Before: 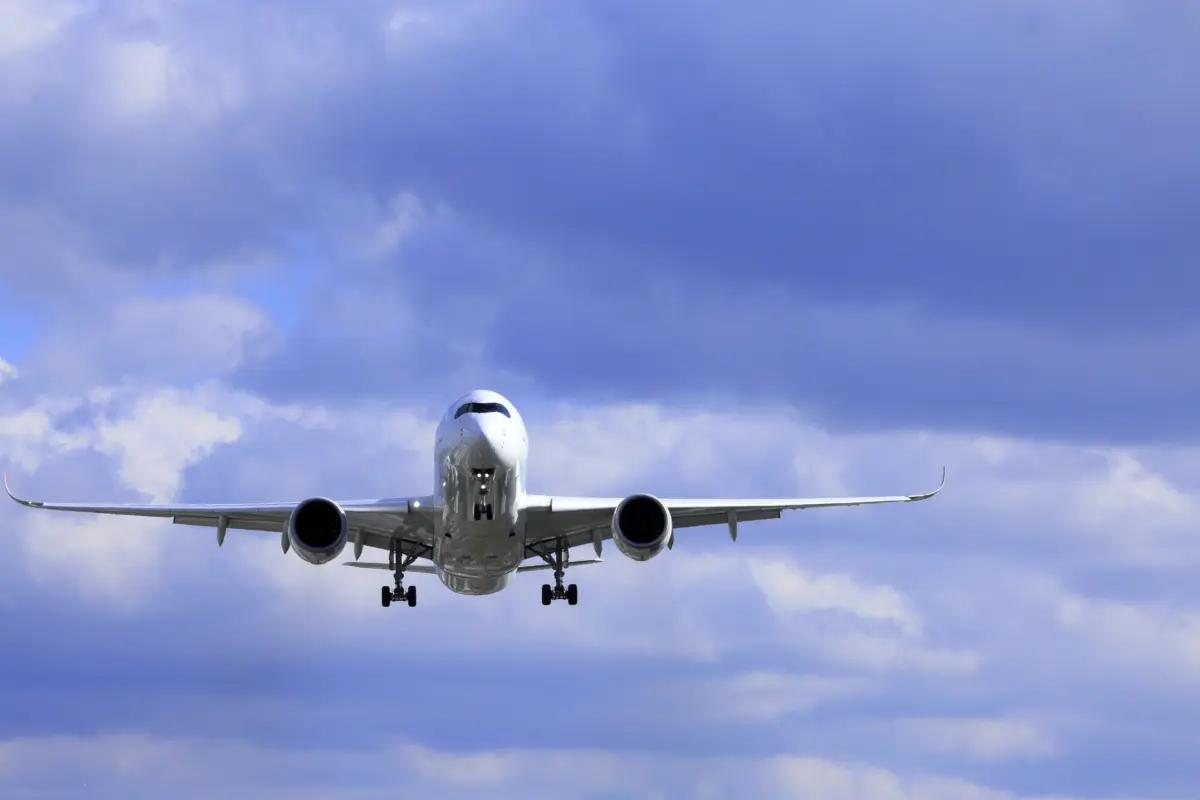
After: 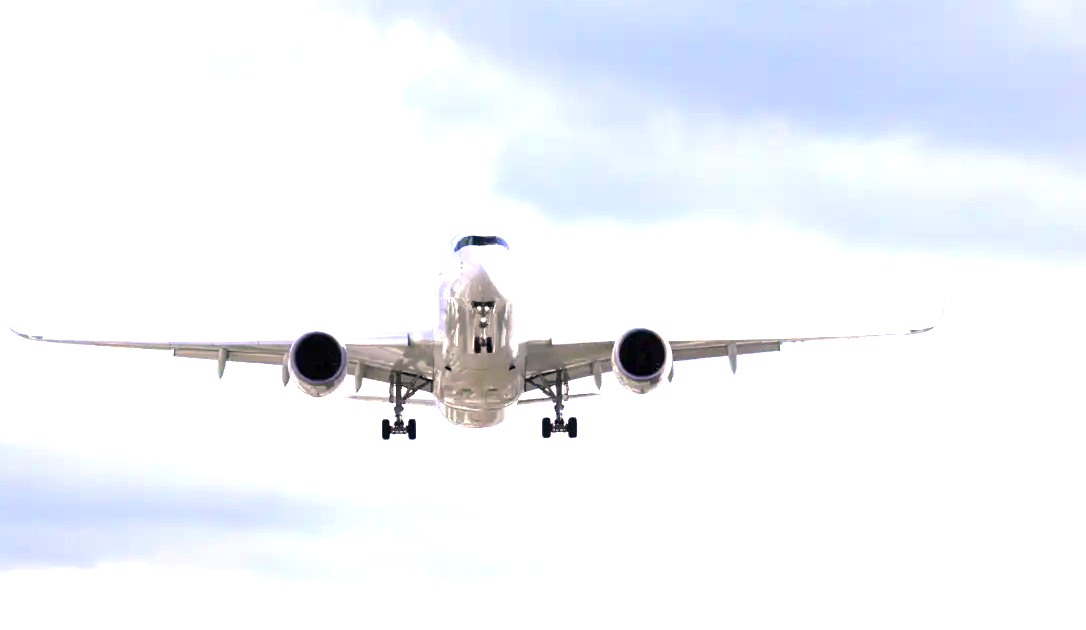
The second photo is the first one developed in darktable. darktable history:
tone curve: curves: ch0 [(0, 0) (0.08, 0.056) (0.4, 0.4) (0.6, 0.612) (0.92, 0.924) (1, 1)], color space Lab, linked channels, preserve colors none
crop: top 20.916%, right 9.437%, bottom 0.316%
exposure: black level correction 0, exposure 2.088 EV, compensate exposure bias true, compensate highlight preservation false
white balance: red 1.127, blue 0.943
